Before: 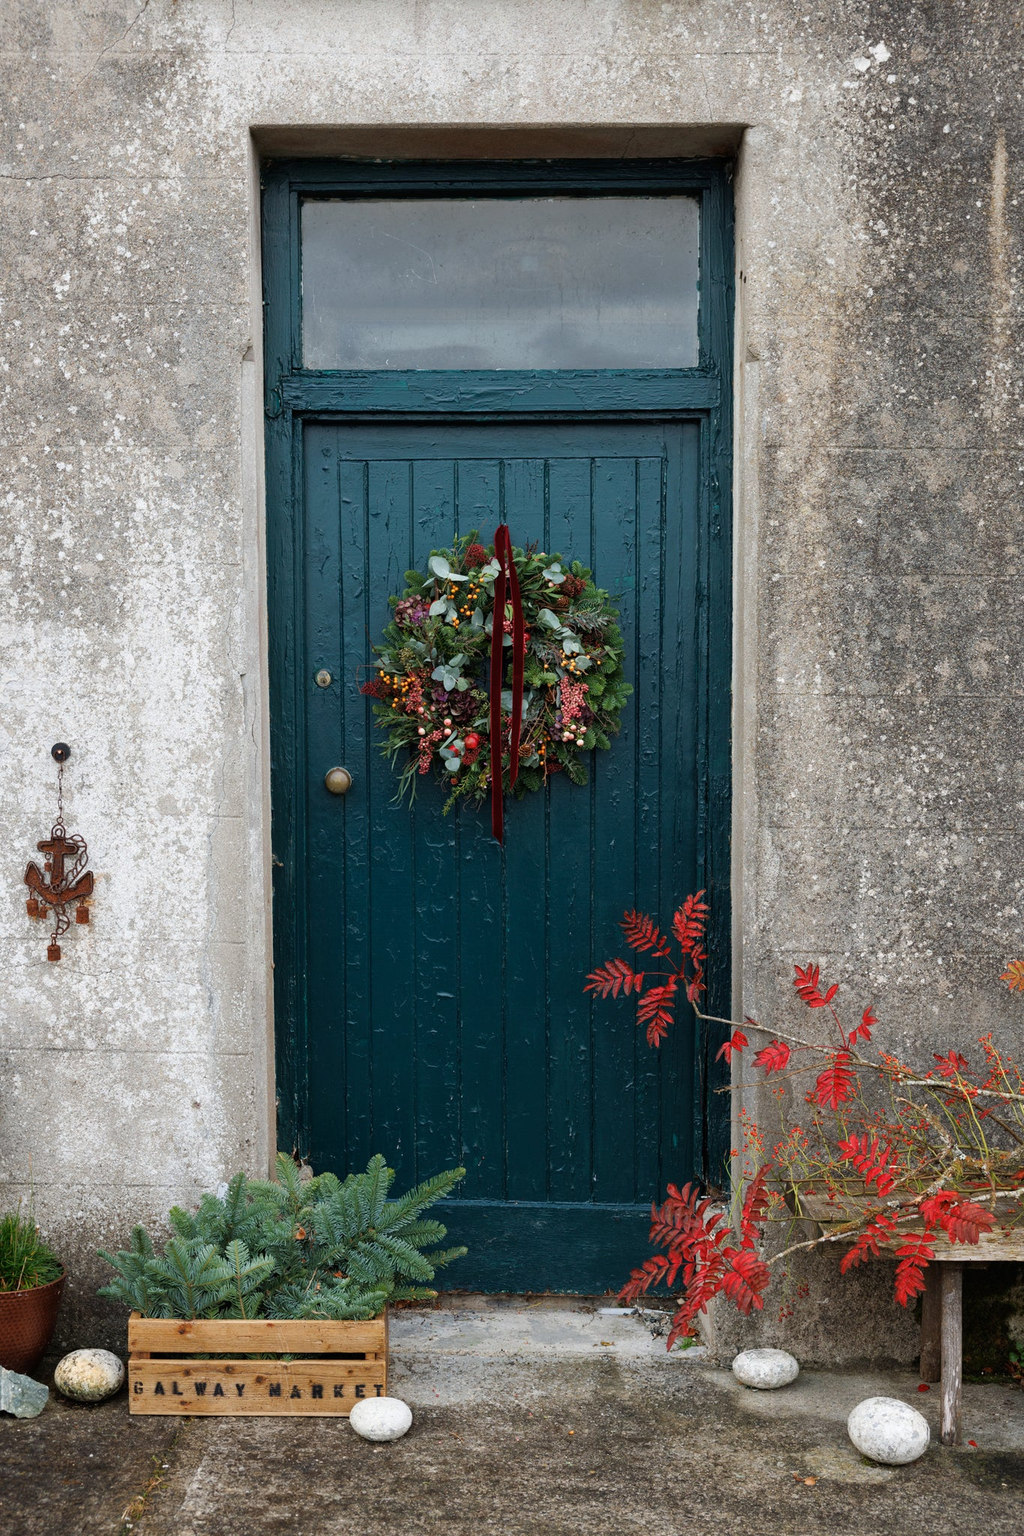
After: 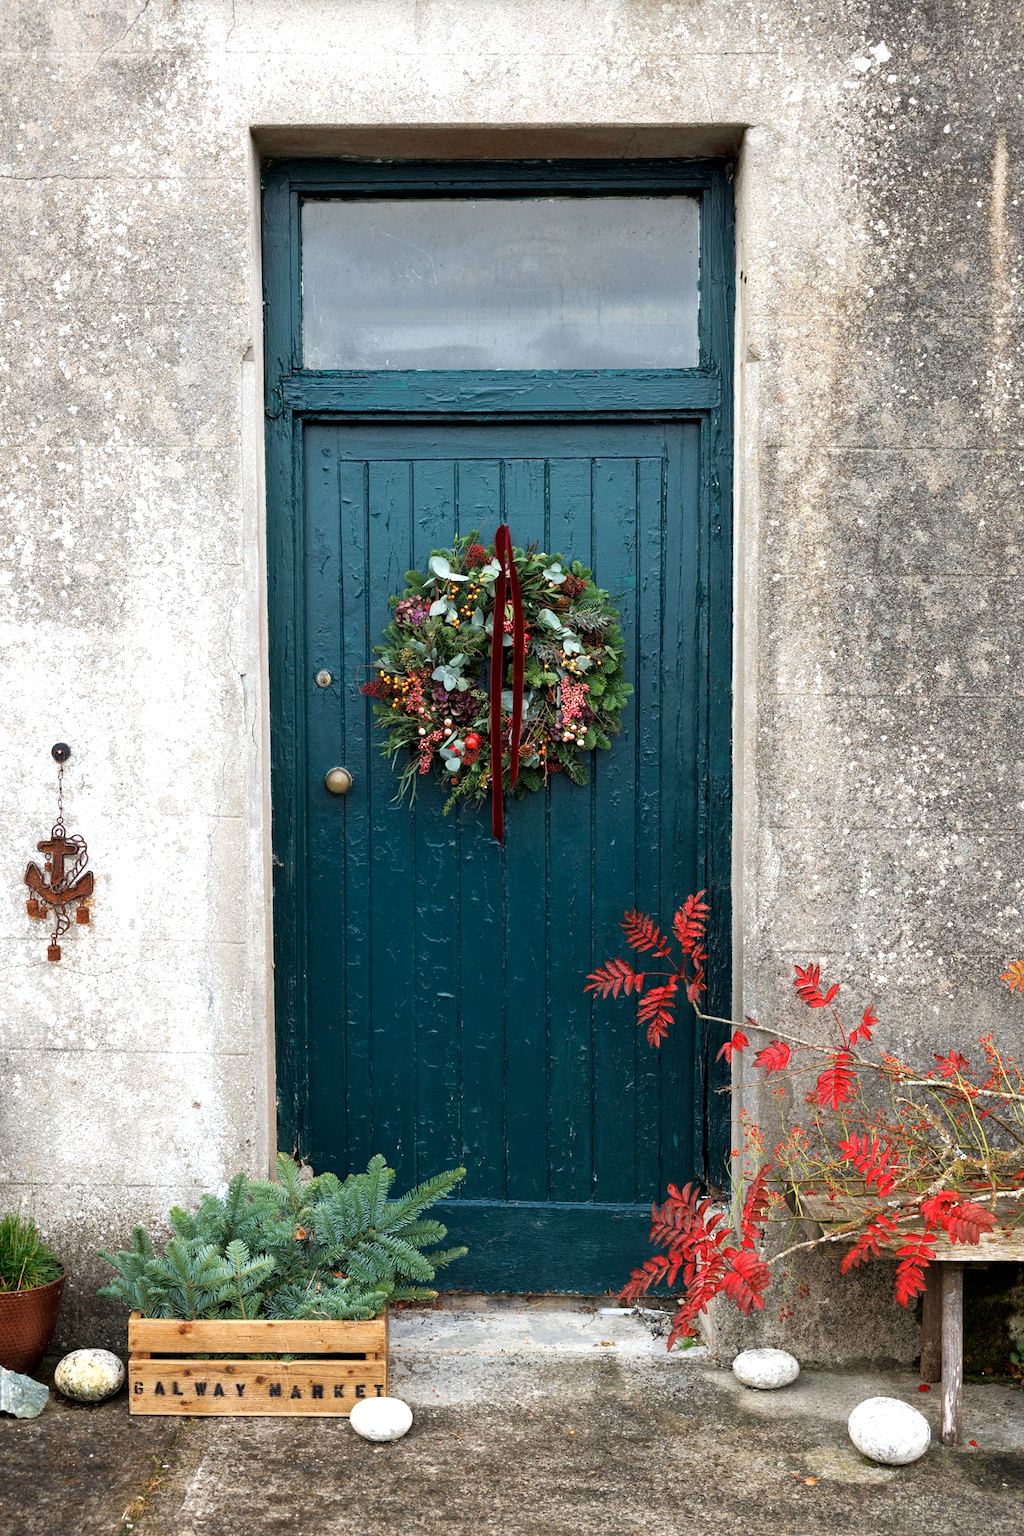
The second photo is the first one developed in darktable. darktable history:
exposure: black level correction 0.001, exposure 0.675 EV, compensate highlight preservation false
tone equalizer: on, module defaults
